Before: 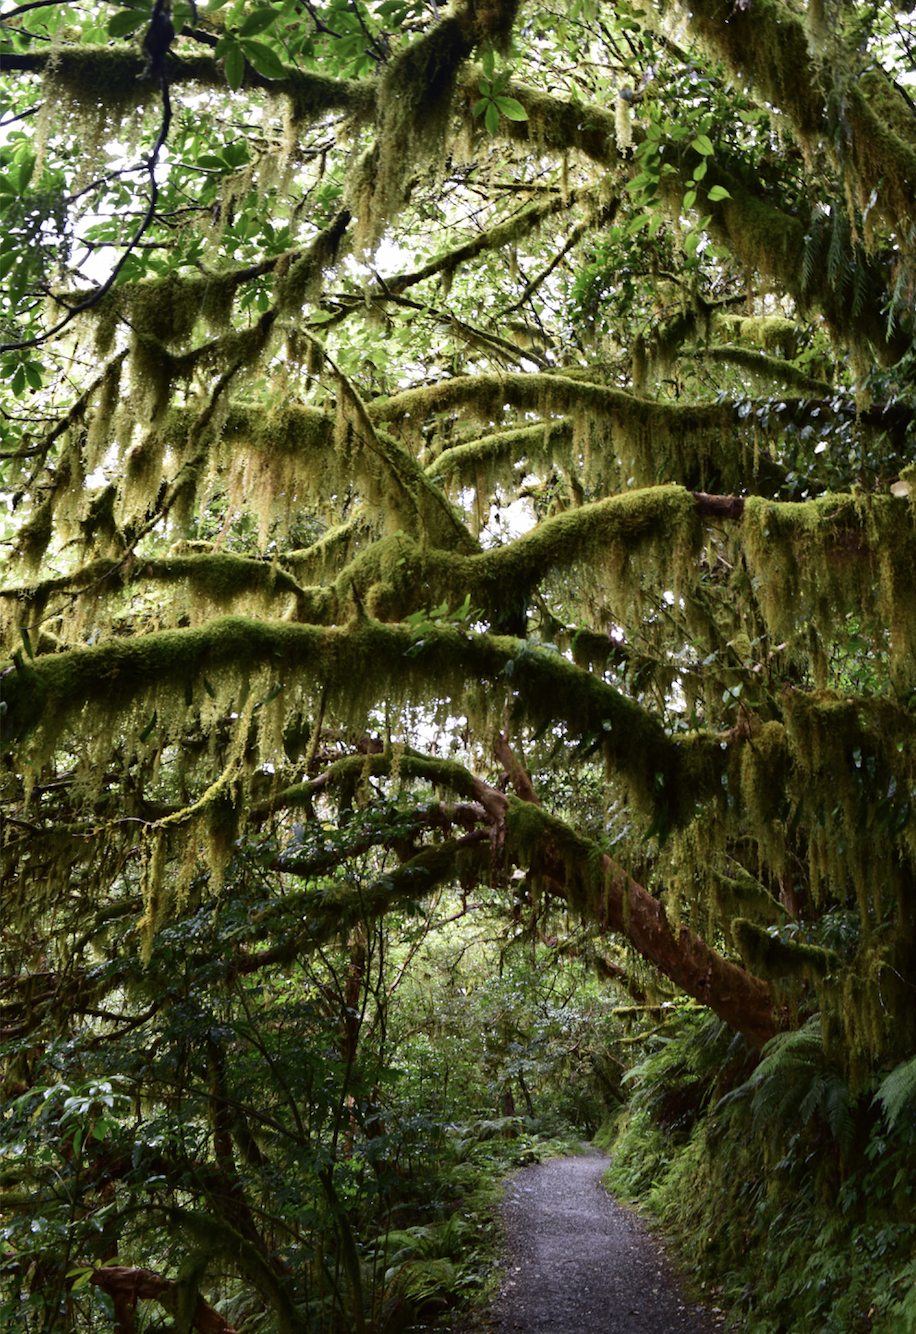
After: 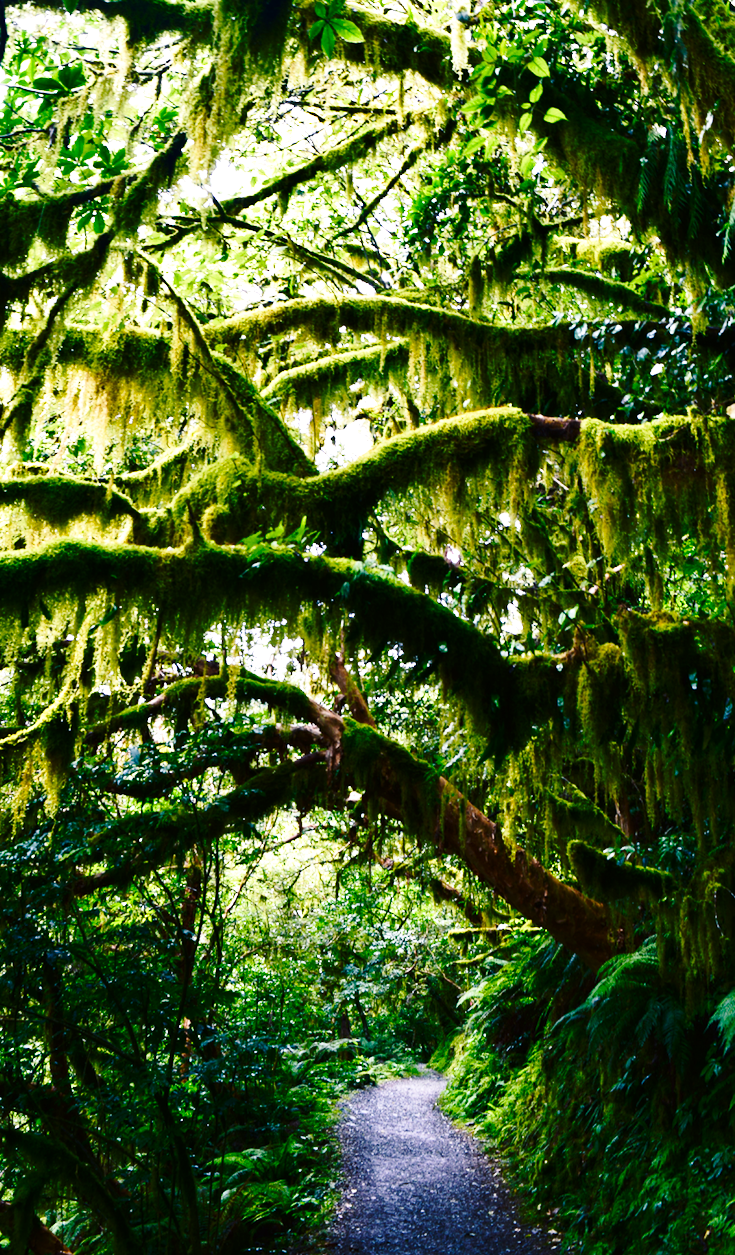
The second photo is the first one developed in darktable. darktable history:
base curve: curves: ch0 [(0, 0) (0.028, 0.03) (0.121, 0.232) (0.46, 0.748) (0.859, 0.968) (1, 1)], preserve colors none
crop and rotate: left 17.98%, top 5.918%, right 1.747%
color balance rgb: shadows lift › chroma 7.235%, shadows lift › hue 244.89°, power › chroma 0.512%, power › hue 215.02°, perceptual saturation grading › global saturation 20%, perceptual saturation grading › highlights -25.337%, perceptual saturation grading › shadows 50.158%
tone equalizer: -8 EV -0.719 EV, -7 EV -0.703 EV, -6 EV -0.623 EV, -5 EV -0.363 EV, -3 EV 0.397 EV, -2 EV 0.6 EV, -1 EV 0.682 EV, +0 EV 0.762 EV, edges refinement/feathering 500, mask exposure compensation -1.57 EV, preserve details no
